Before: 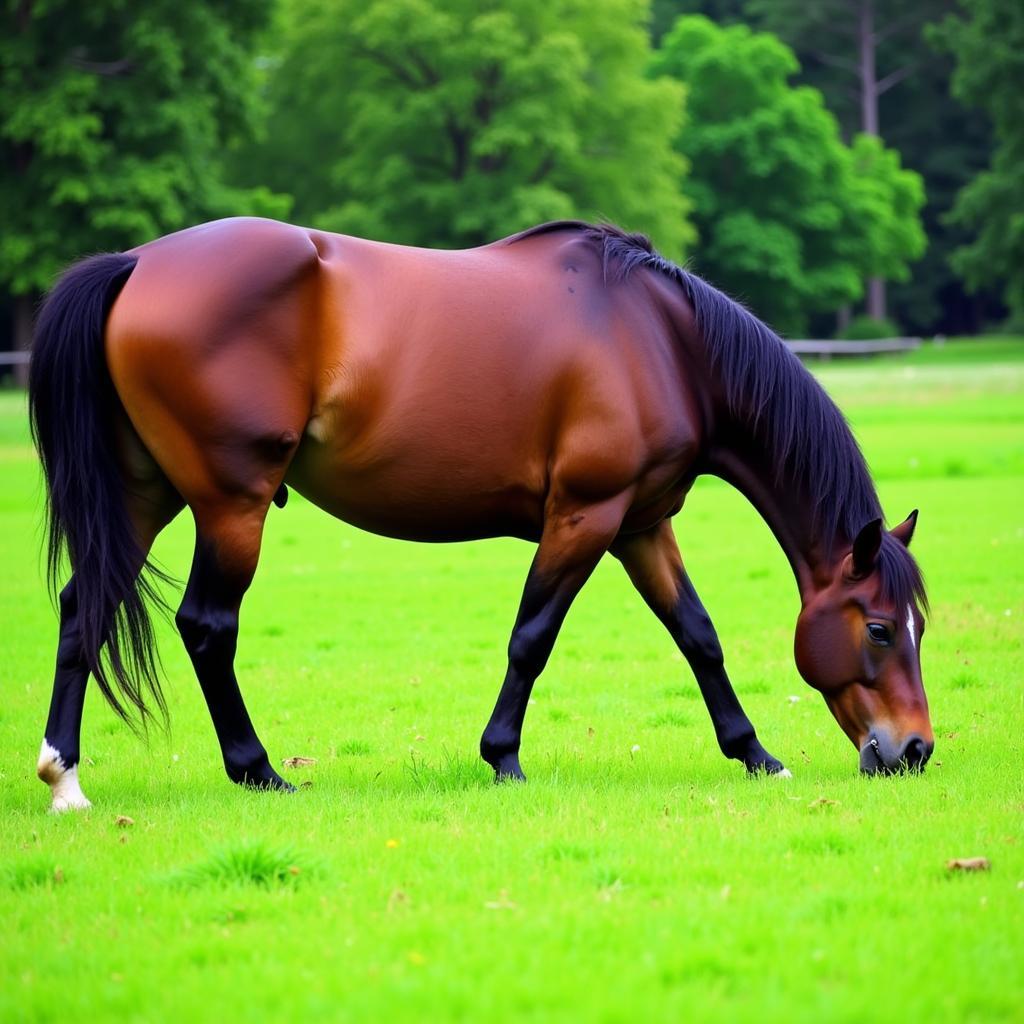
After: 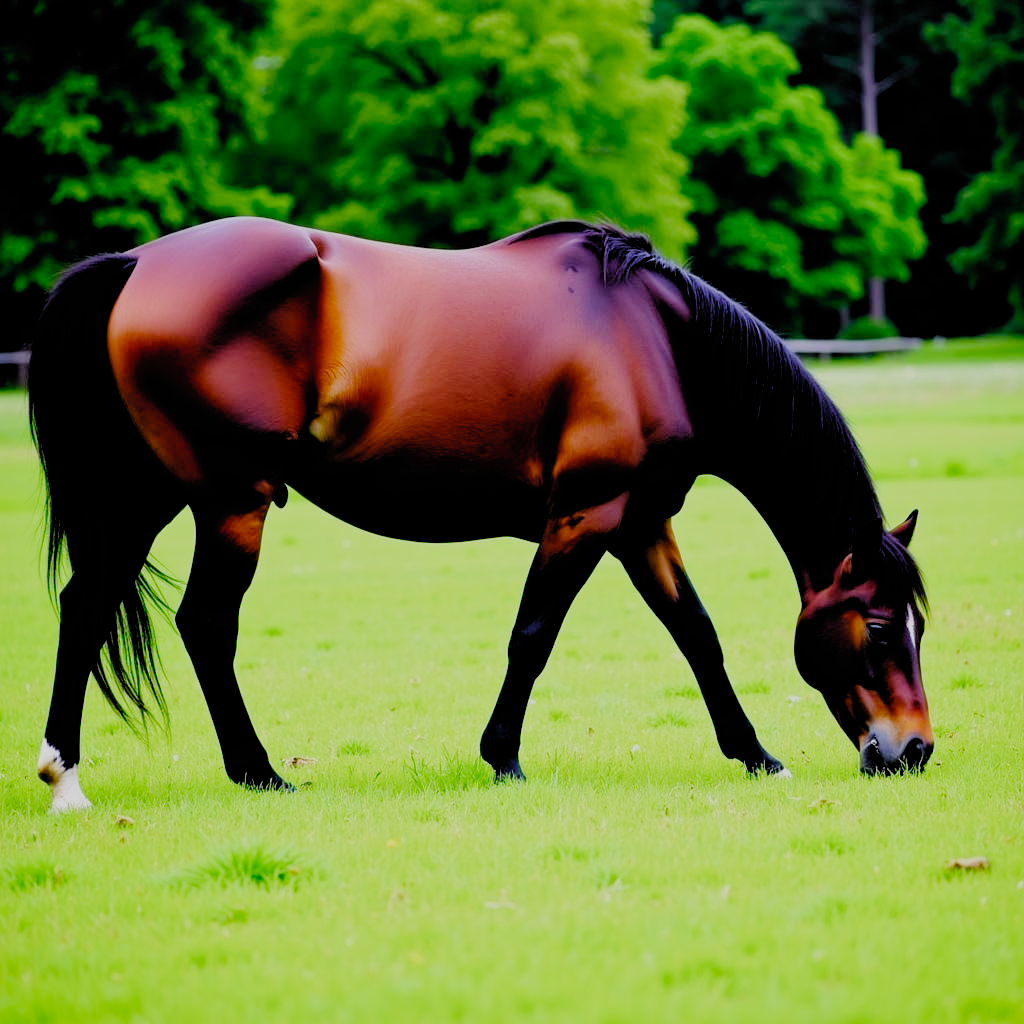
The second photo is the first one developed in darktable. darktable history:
filmic rgb: black relative exposure -2.8 EV, white relative exposure 4.56 EV, hardness 1.77, contrast 1.24, add noise in highlights 0.001, preserve chrominance no, color science v3 (2019), use custom middle-gray values true, contrast in highlights soft
